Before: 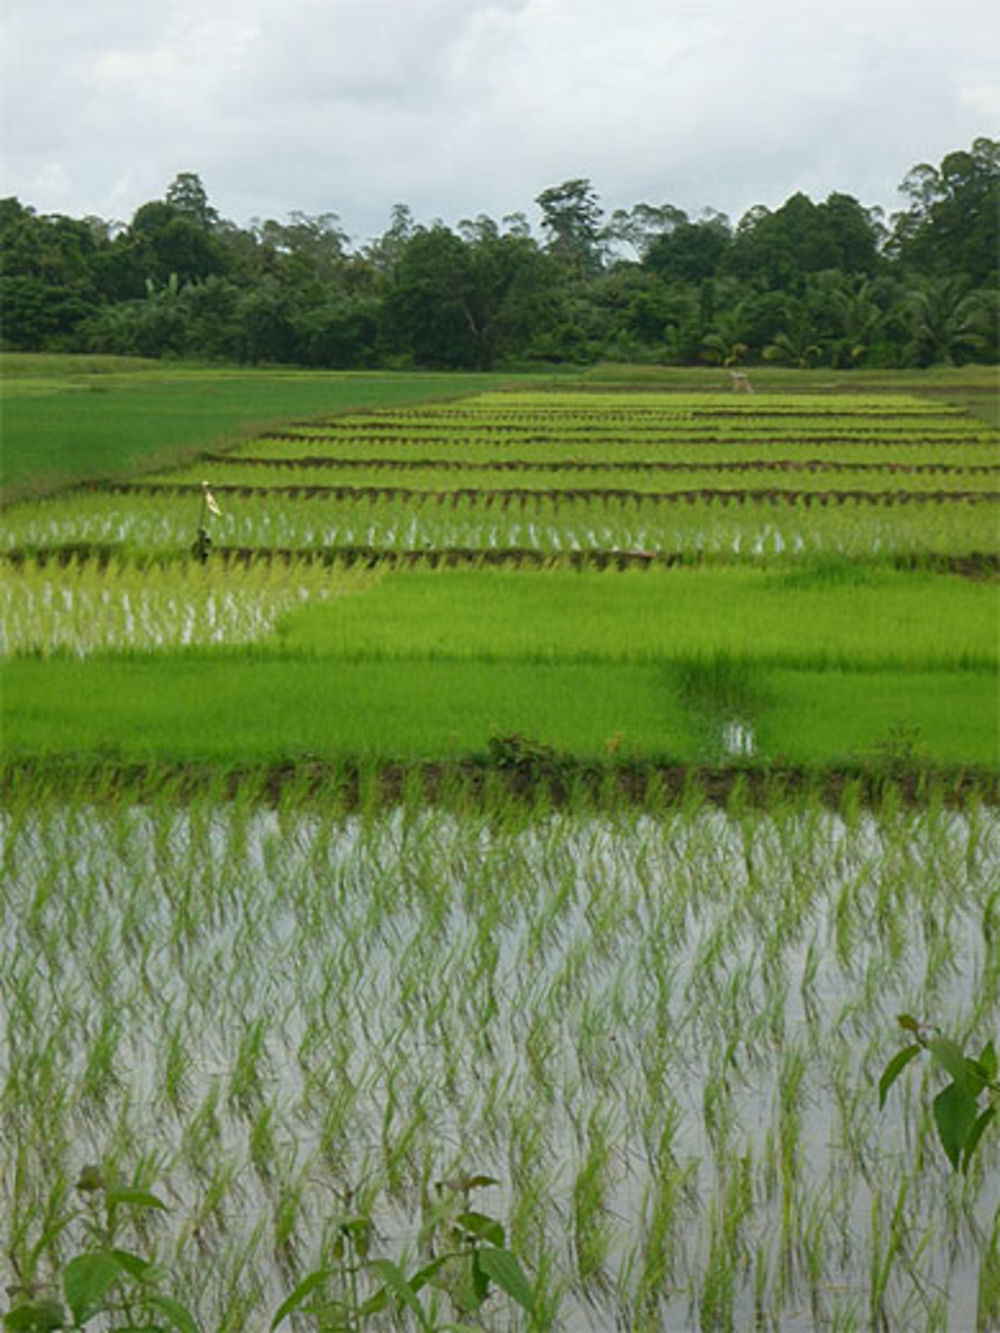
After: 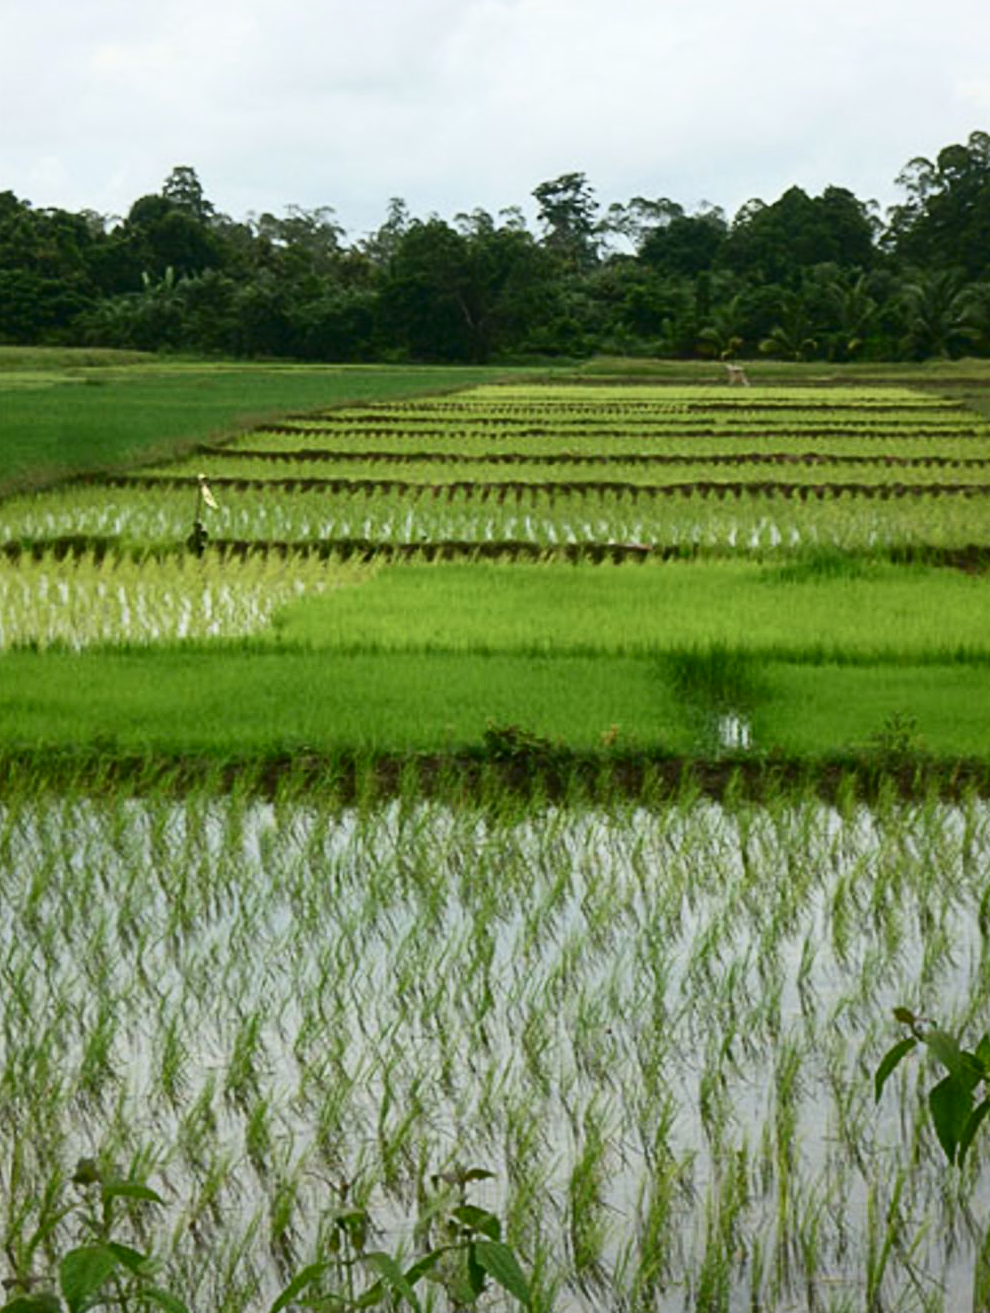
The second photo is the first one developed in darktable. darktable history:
crop: left 0.416%, top 0.571%, right 0.184%, bottom 0.923%
contrast brightness saturation: contrast 0.295
